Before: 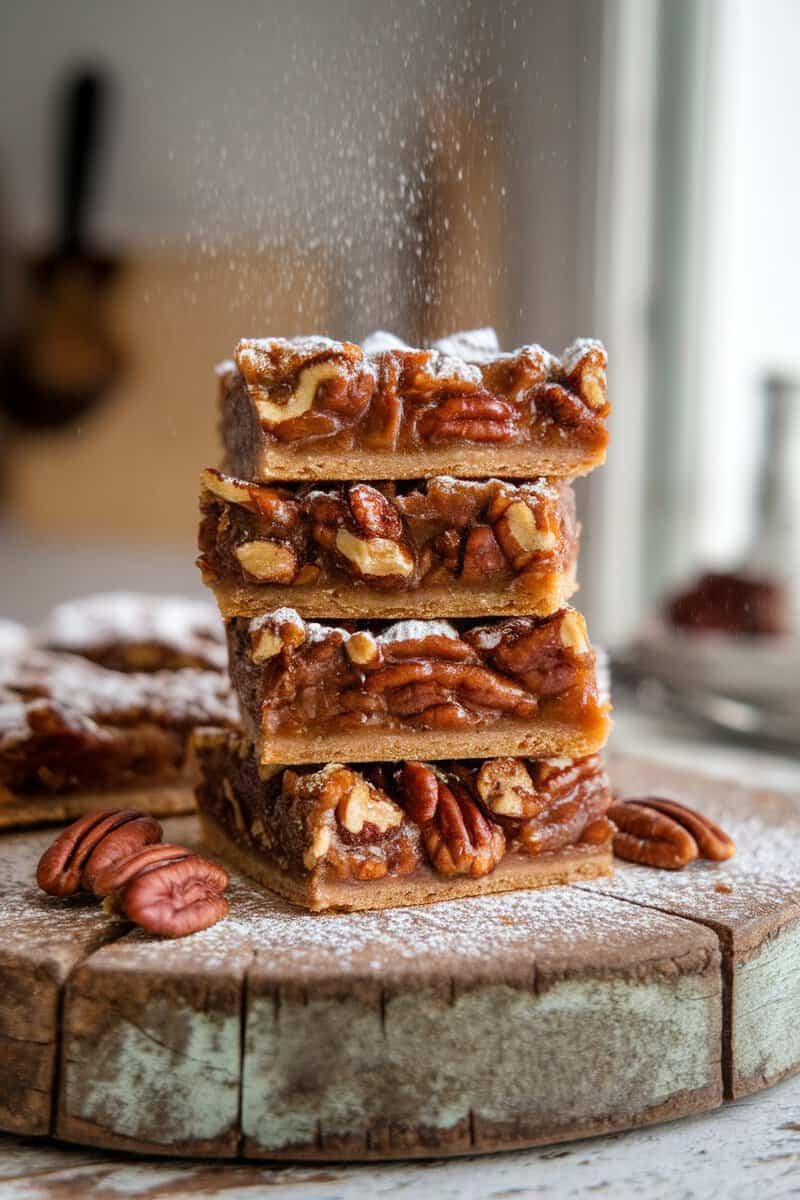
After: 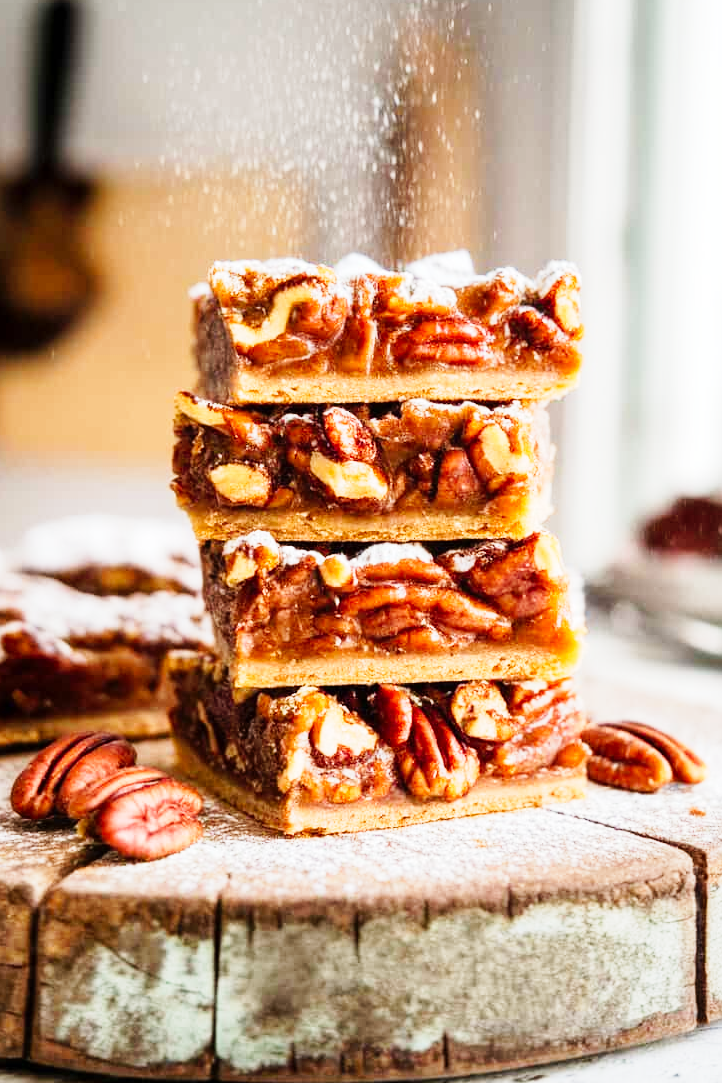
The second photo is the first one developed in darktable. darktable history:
crop: left 3.305%, top 6.436%, right 6.389%, bottom 3.258%
tone curve: curves: ch0 [(0, 0) (0.003, 0.003) (0.011, 0.012) (0.025, 0.027) (0.044, 0.048) (0.069, 0.074) (0.1, 0.117) (0.136, 0.177) (0.177, 0.246) (0.224, 0.324) (0.277, 0.422) (0.335, 0.531) (0.399, 0.633) (0.468, 0.733) (0.543, 0.824) (0.623, 0.895) (0.709, 0.938) (0.801, 0.961) (0.898, 0.98) (1, 1)], preserve colors none
